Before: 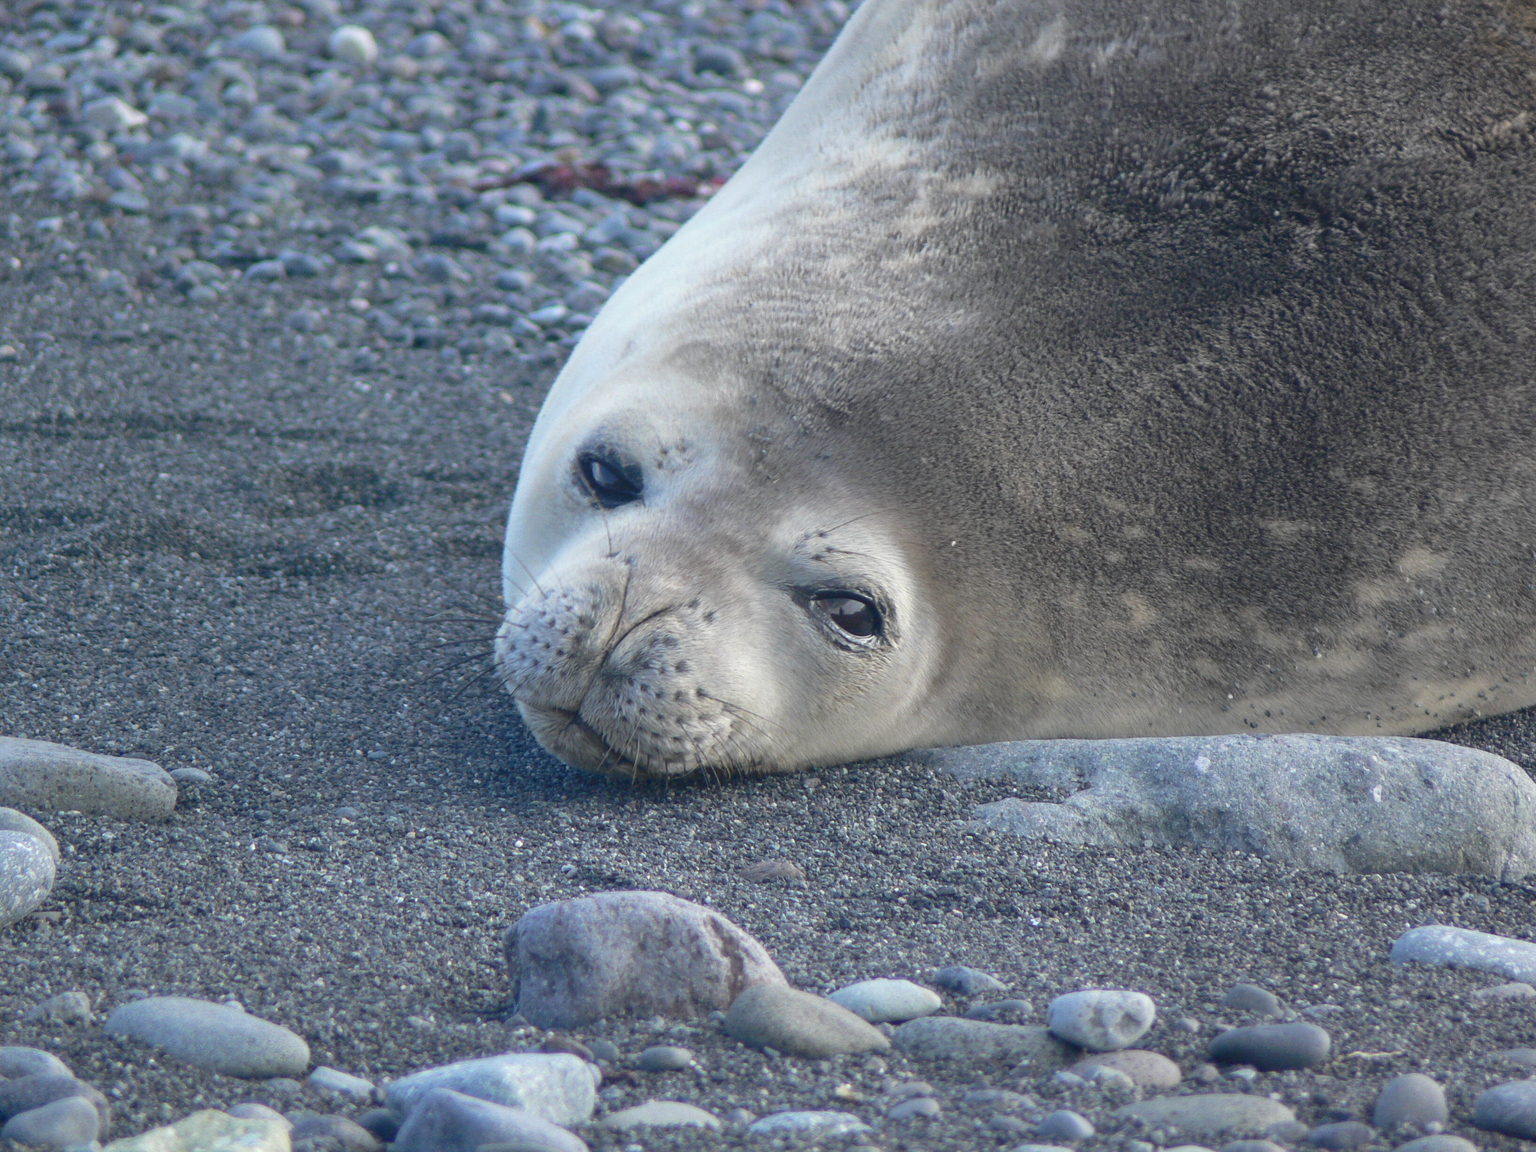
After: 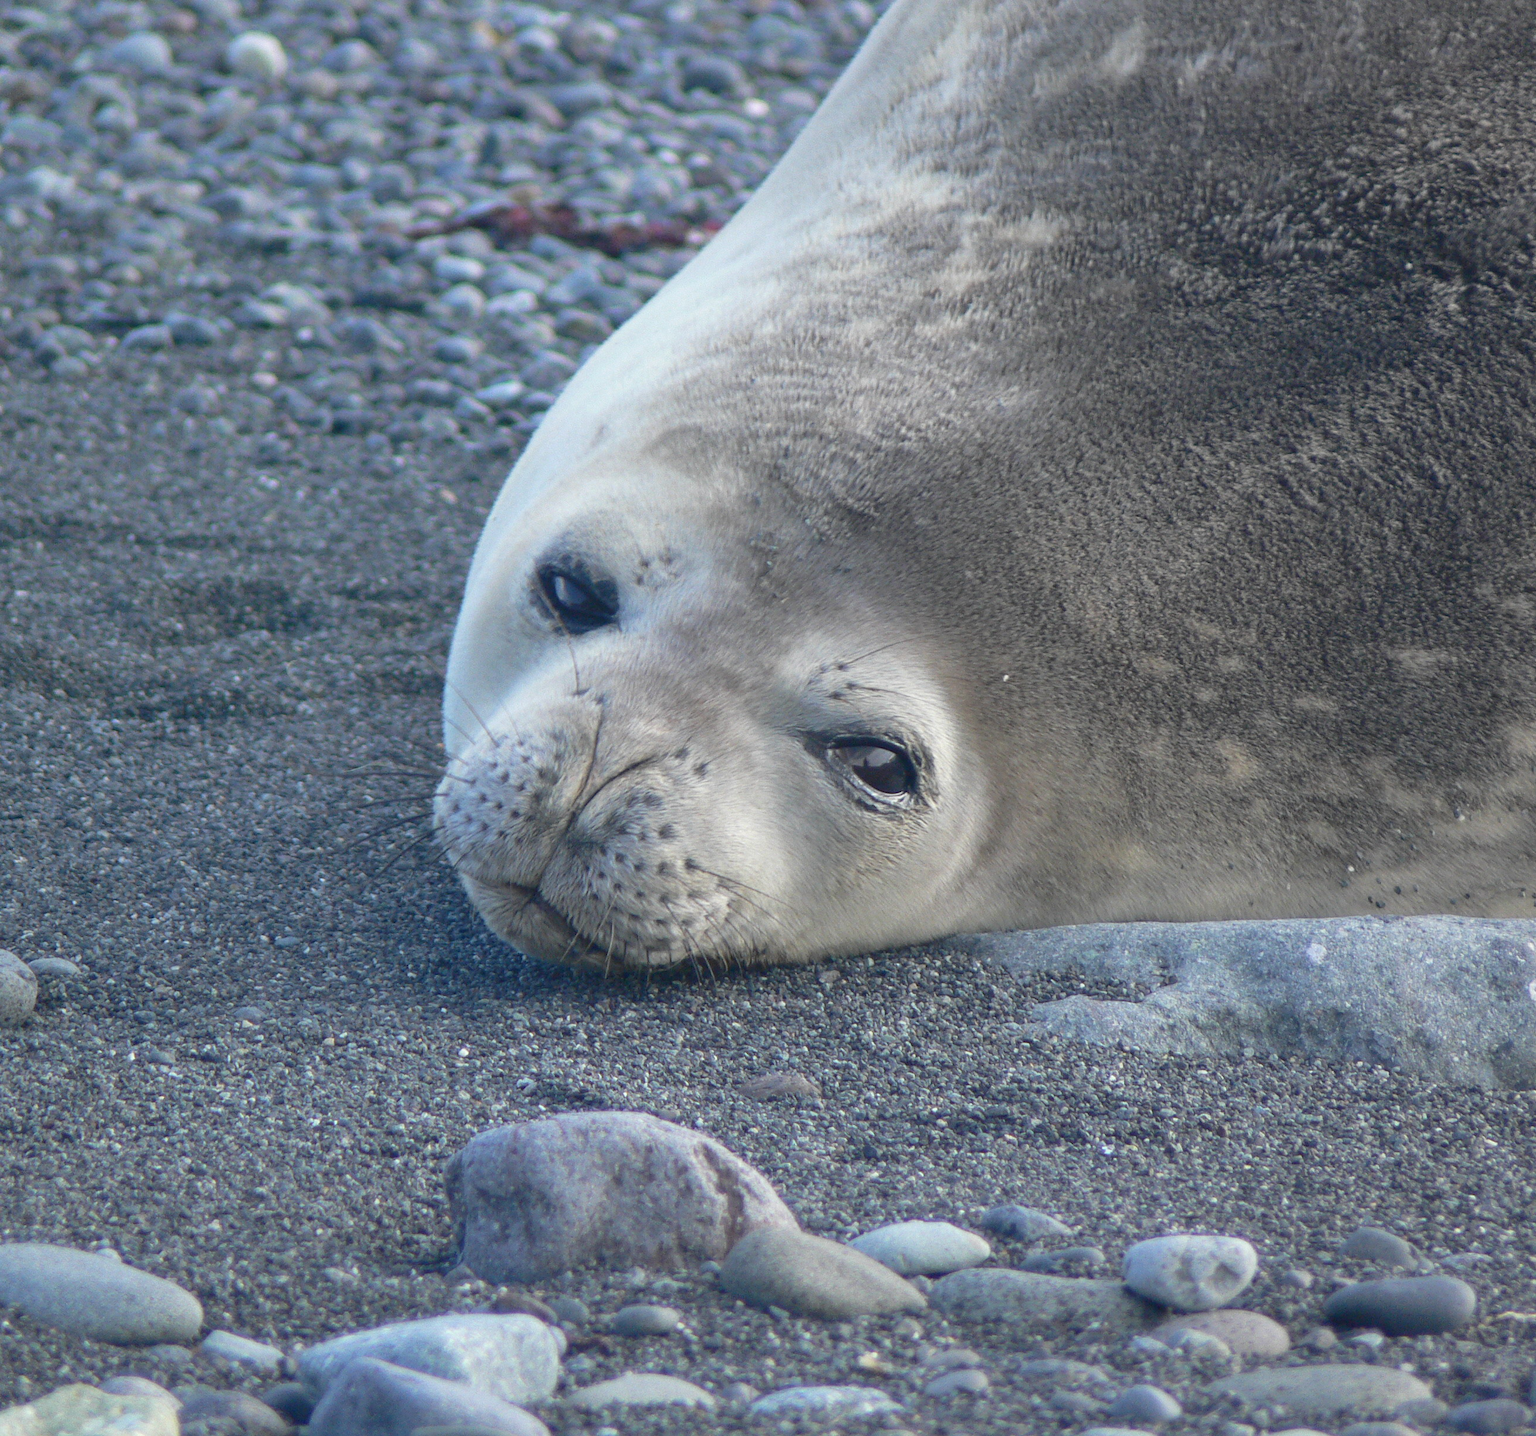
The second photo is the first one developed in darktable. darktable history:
shadows and highlights: shadows 37.27, highlights -28.18, soften with gaussian
crop and rotate: left 9.597%, right 10.195%
